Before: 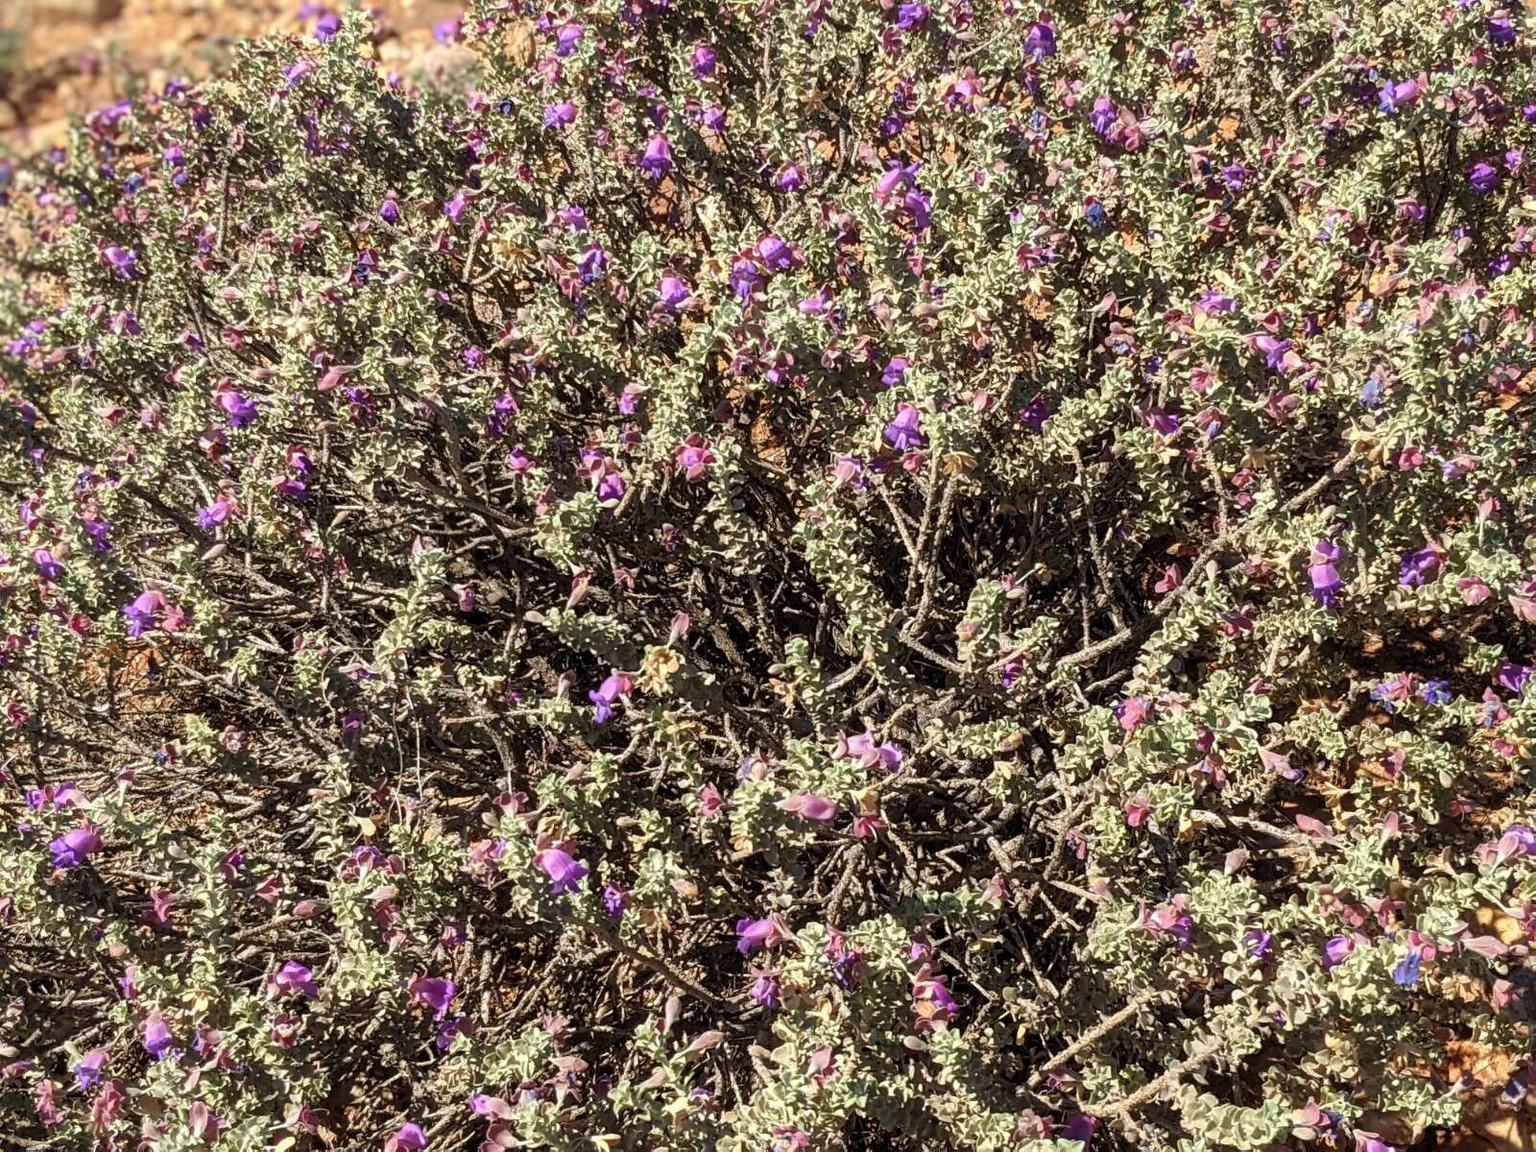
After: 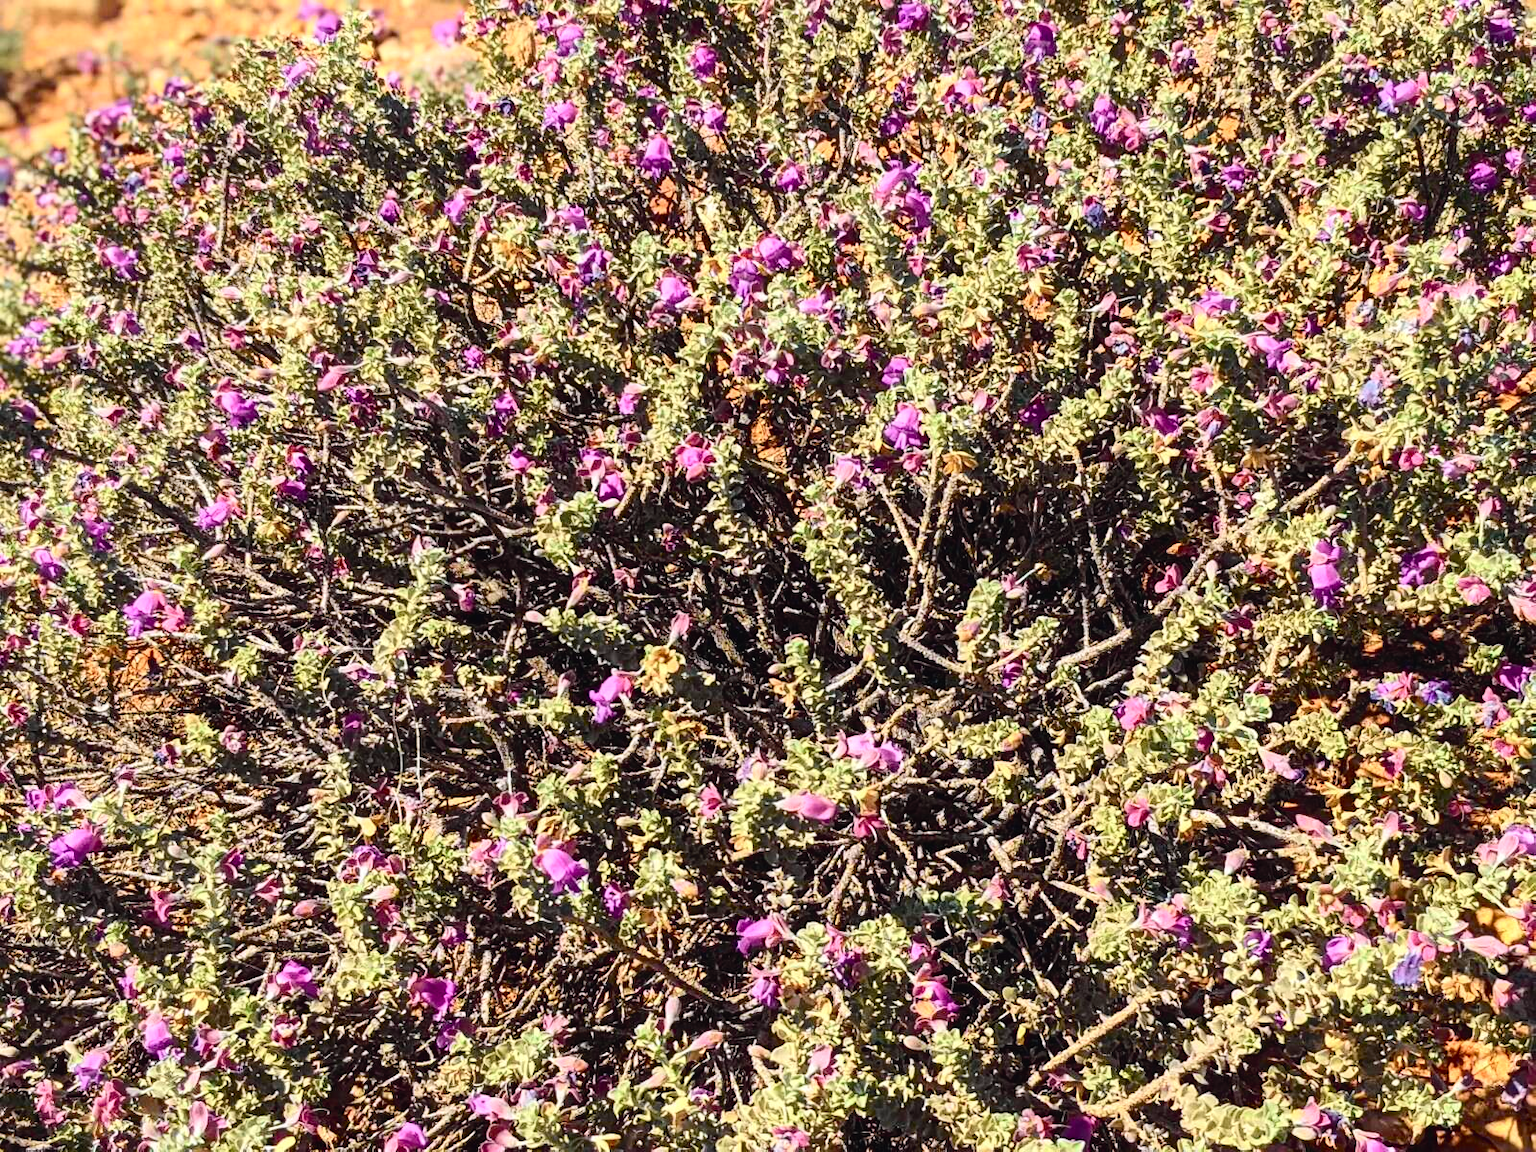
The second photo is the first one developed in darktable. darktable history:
tone curve: curves: ch0 [(0, 0.023) (0.103, 0.087) (0.295, 0.297) (0.445, 0.531) (0.553, 0.665) (0.735, 0.843) (0.994, 1)]; ch1 [(0, 0) (0.427, 0.346) (0.456, 0.426) (0.484, 0.483) (0.509, 0.514) (0.535, 0.56) (0.581, 0.632) (0.646, 0.715) (1, 1)]; ch2 [(0, 0) (0.369, 0.388) (0.449, 0.431) (0.501, 0.495) (0.533, 0.518) (0.572, 0.612) (0.677, 0.752) (1, 1)], color space Lab, independent channels, preserve colors none
